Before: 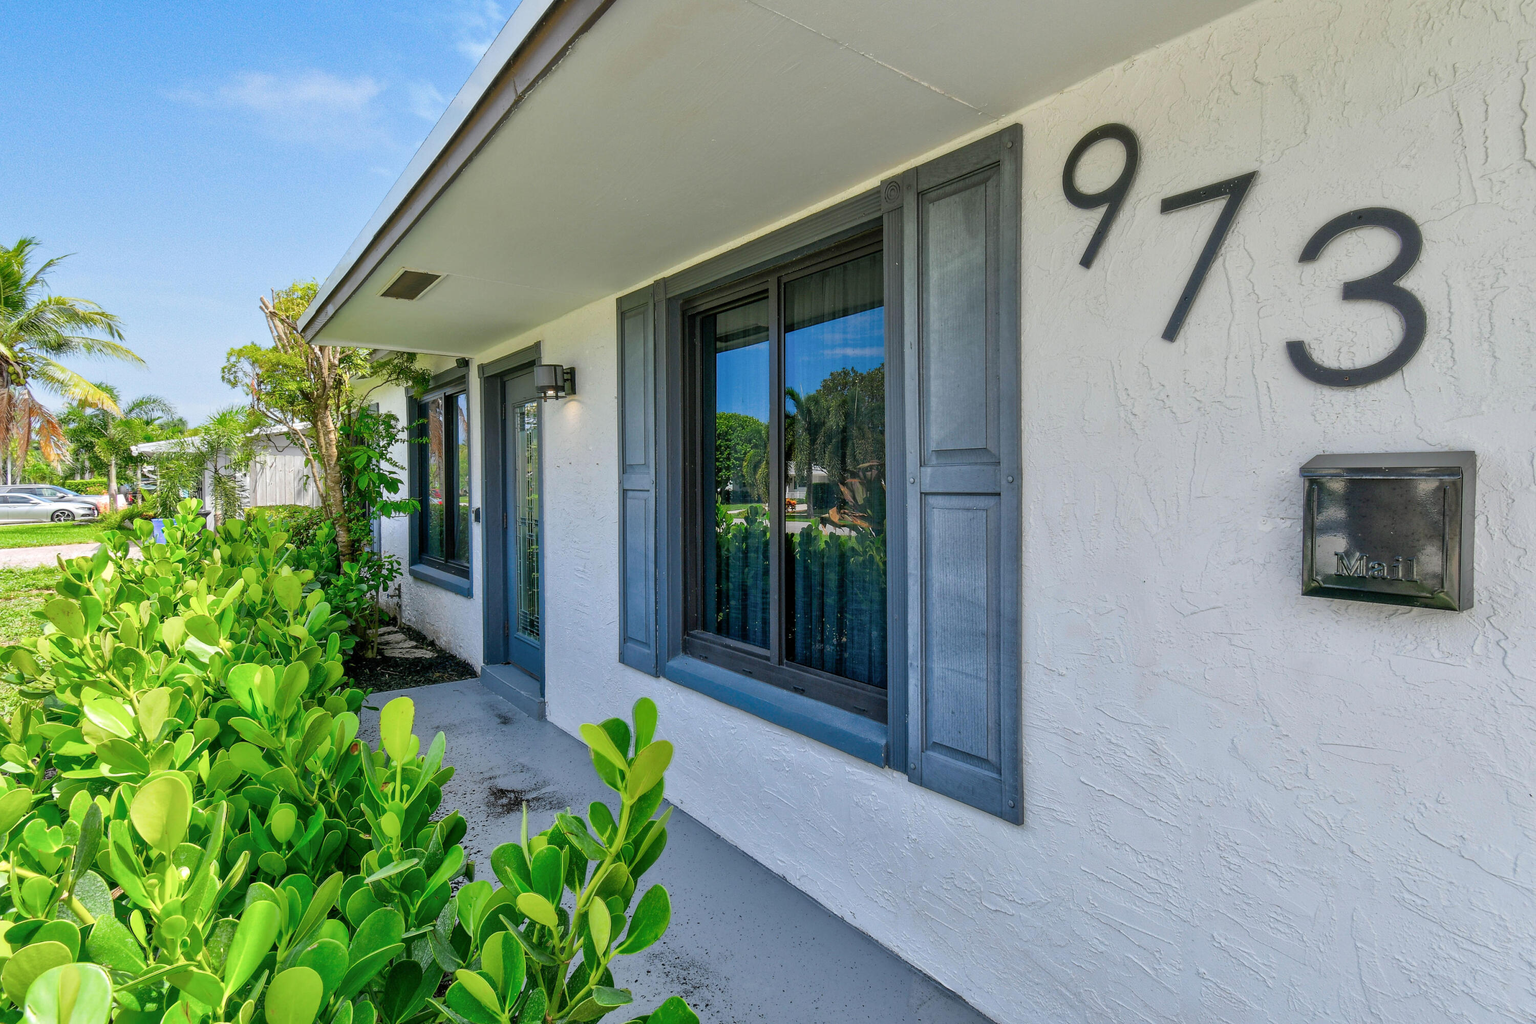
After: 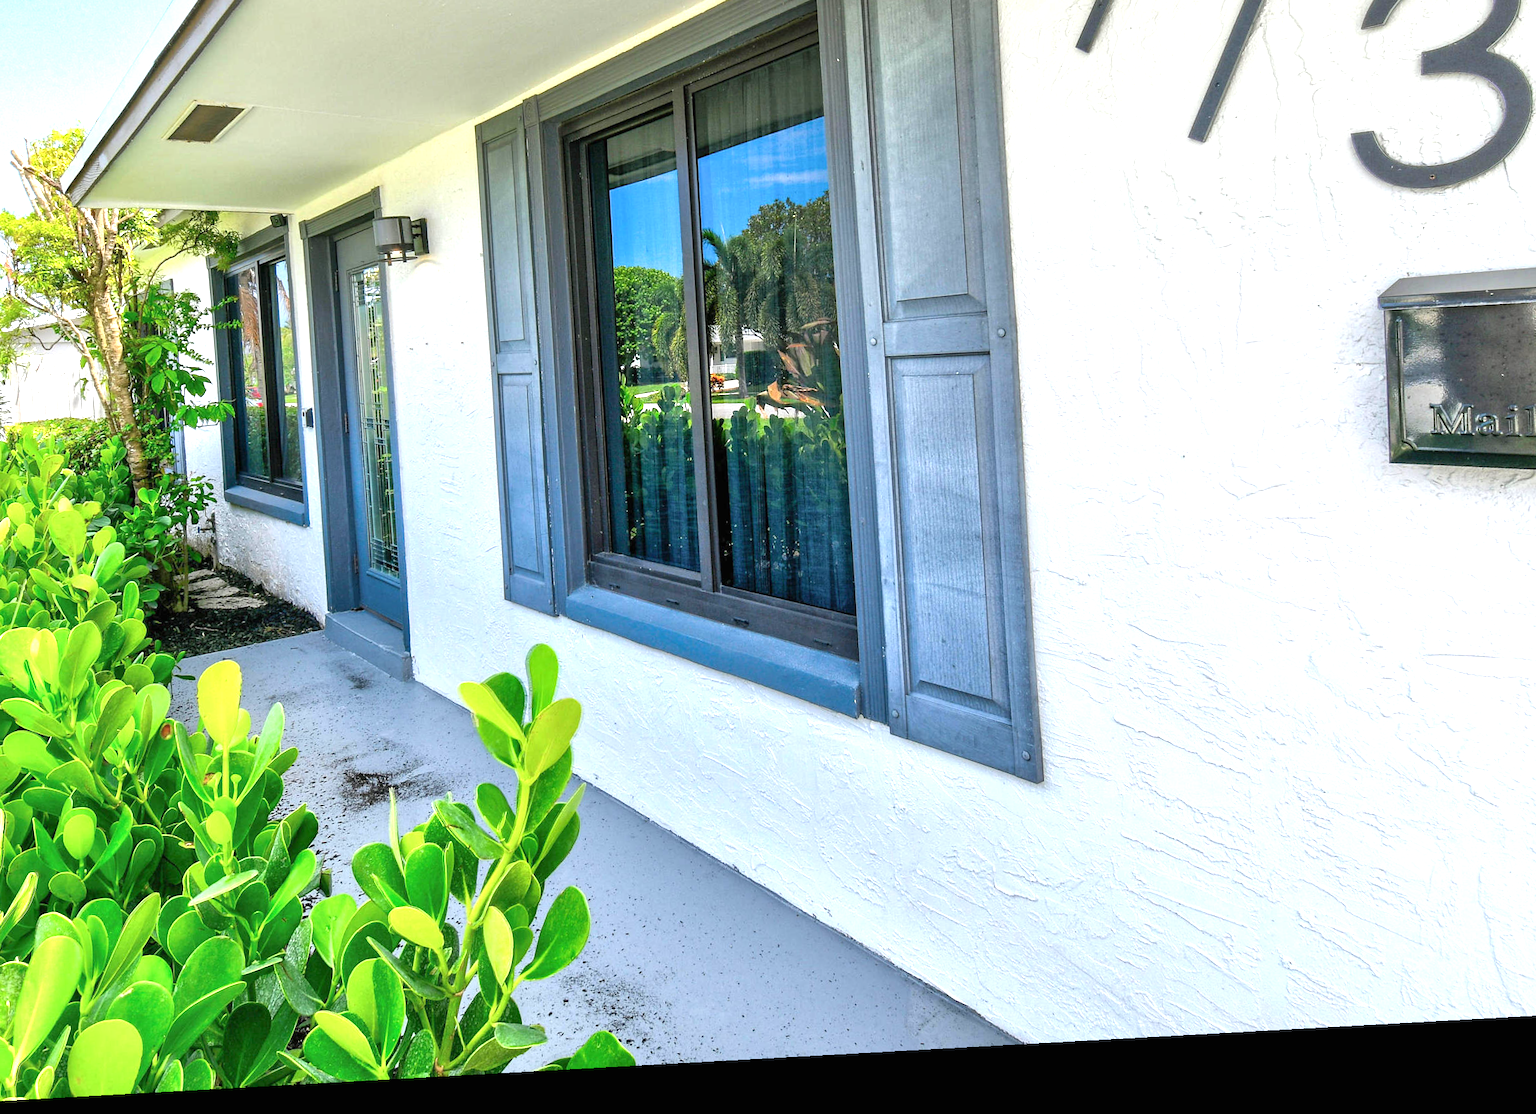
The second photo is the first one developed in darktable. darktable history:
exposure: black level correction 0, exposure 1.2 EV, compensate highlight preservation false
rotate and perspective: rotation -3.18°, automatic cropping off
crop: left 16.871%, top 22.857%, right 9.116%
